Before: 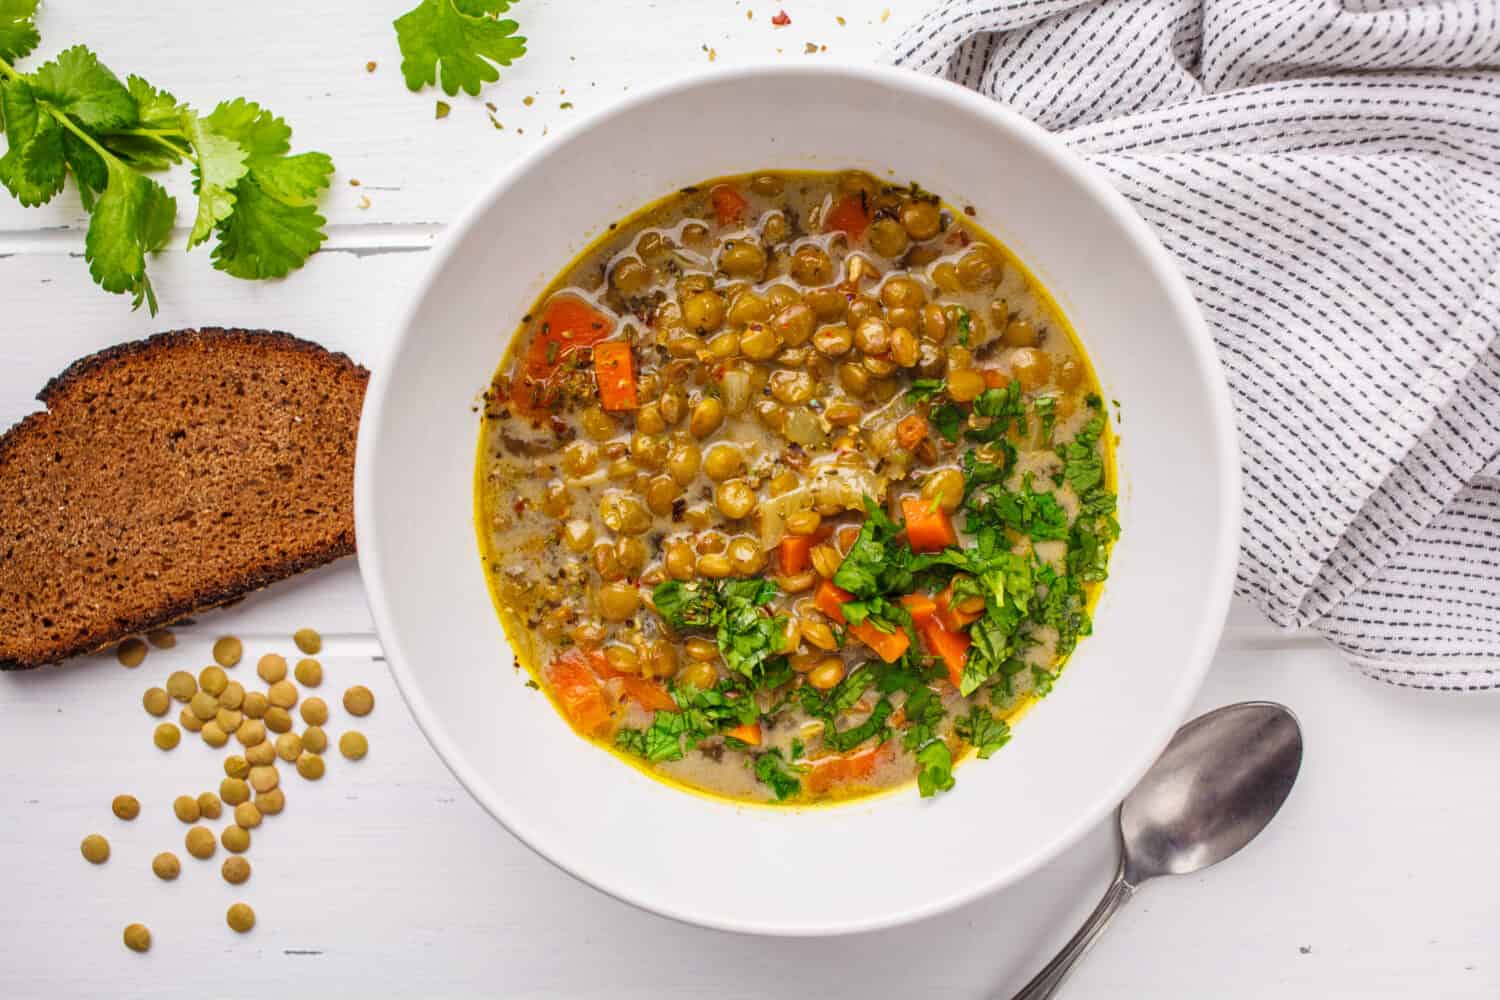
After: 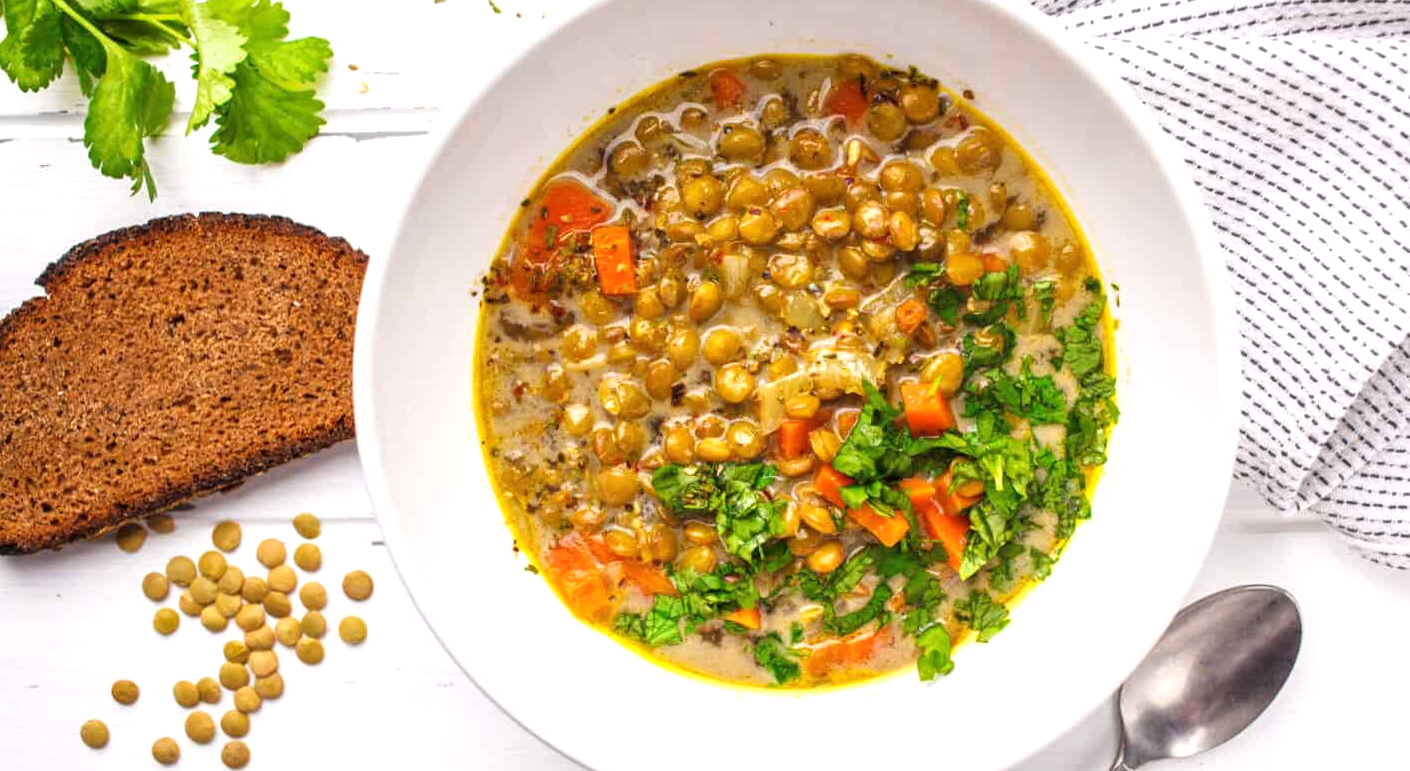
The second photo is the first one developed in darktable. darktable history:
exposure: black level correction 0, exposure 0.498 EV, compensate exposure bias true, compensate highlight preservation false
crop and rotate: angle 0.072°, top 11.555%, right 5.759%, bottom 11.178%
